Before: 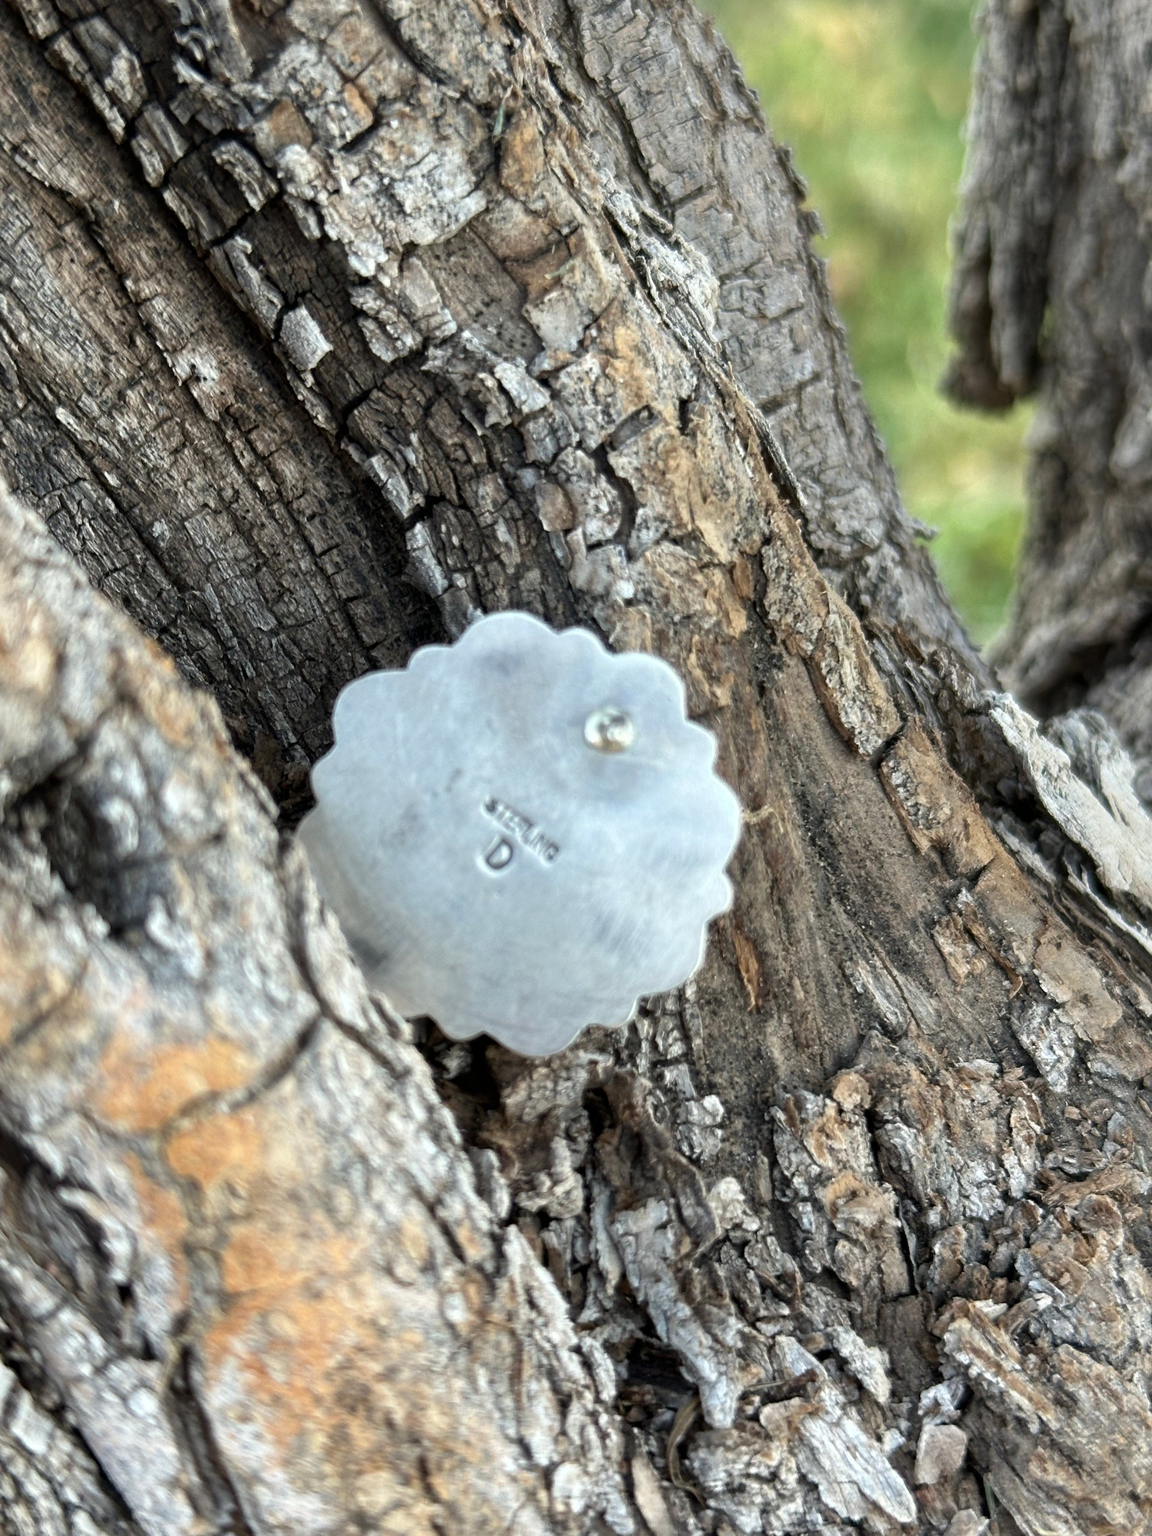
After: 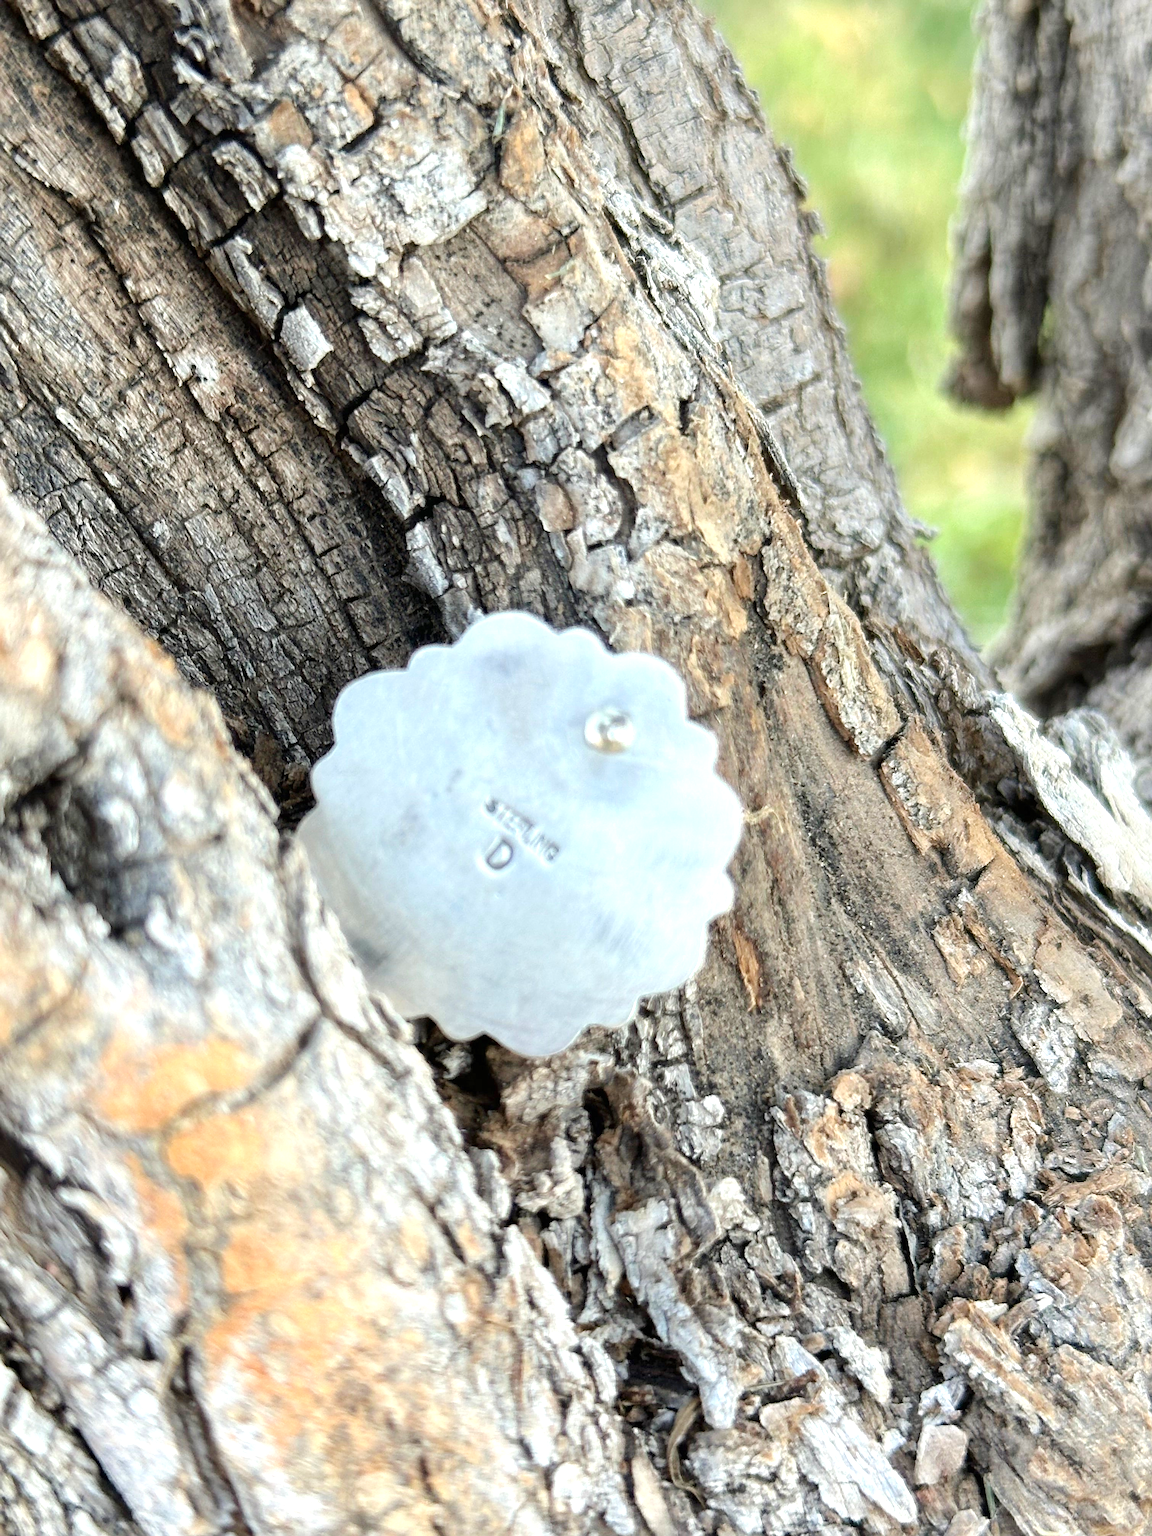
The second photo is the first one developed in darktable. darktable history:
tone curve: curves: ch0 [(0, 0) (0.003, 0.004) (0.011, 0.015) (0.025, 0.033) (0.044, 0.059) (0.069, 0.092) (0.1, 0.132) (0.136, 0.18) (0.177, 0.235) (0.224, 0.297) (0.277, 0.366) (0.335, 0.44) (0.399, 0.52) (0.468, 0.594) (0.543, 0.661) (0.623, 0.727) (0.709, 0.79) (0.801, 0.86) (0.898, 0.928) (1, 1)], color space Lab, linked channels, preserve colors none
sharpen: on, module defaults
exposure: black level correction 0, exposure 0.499 EV, compensate highlight preservation false
